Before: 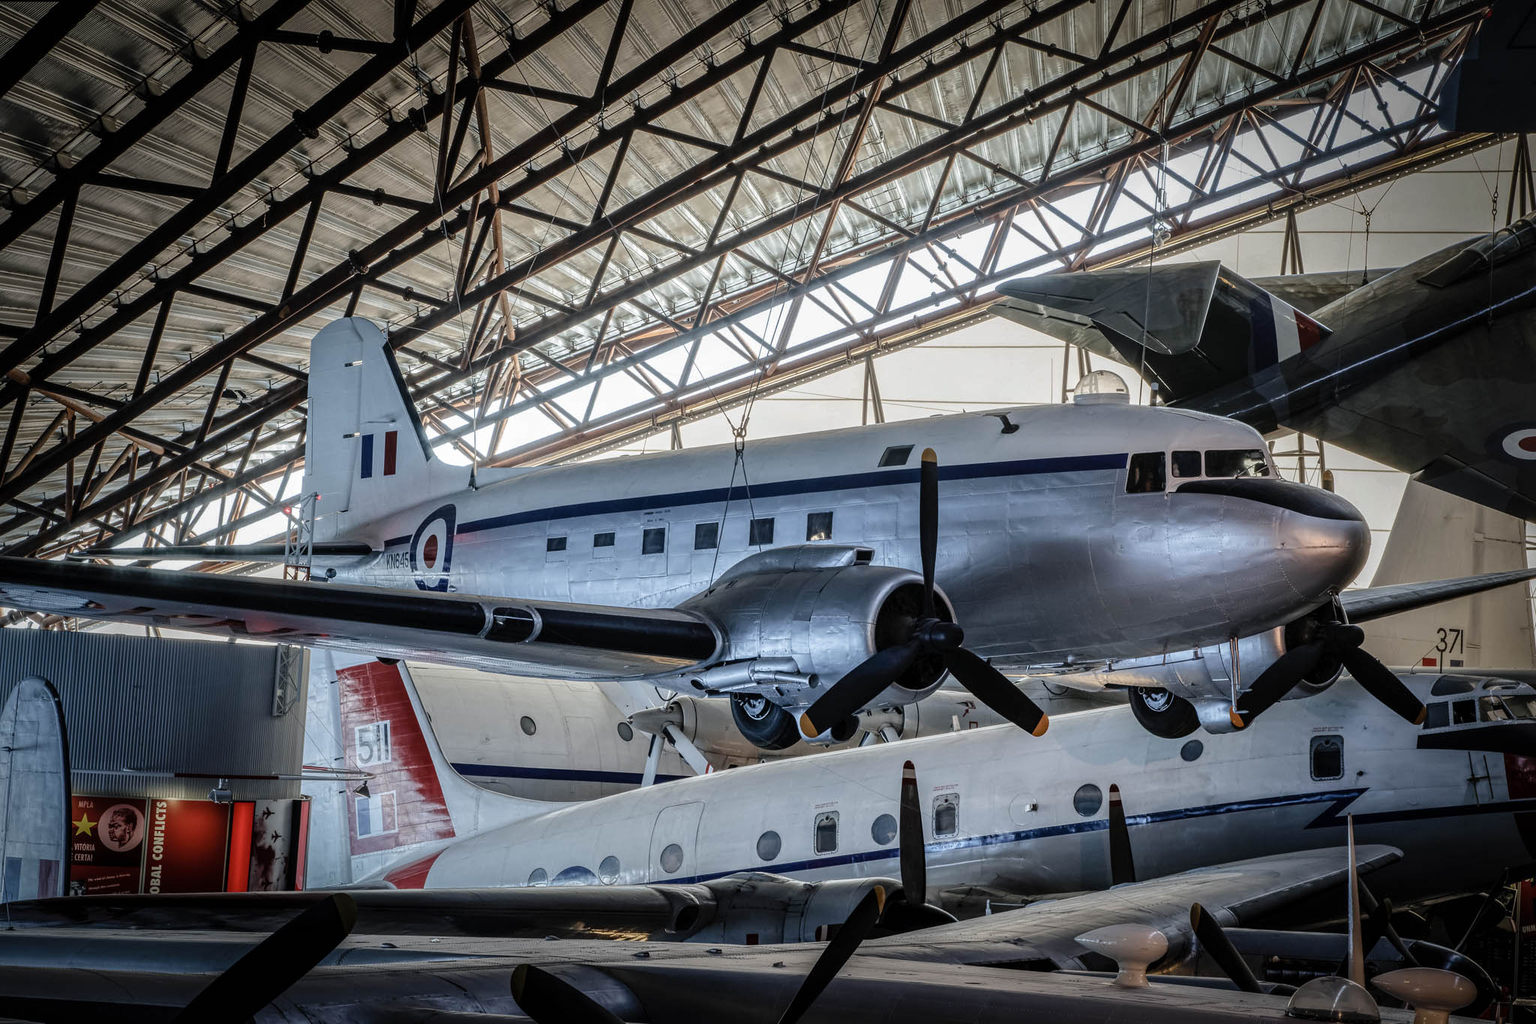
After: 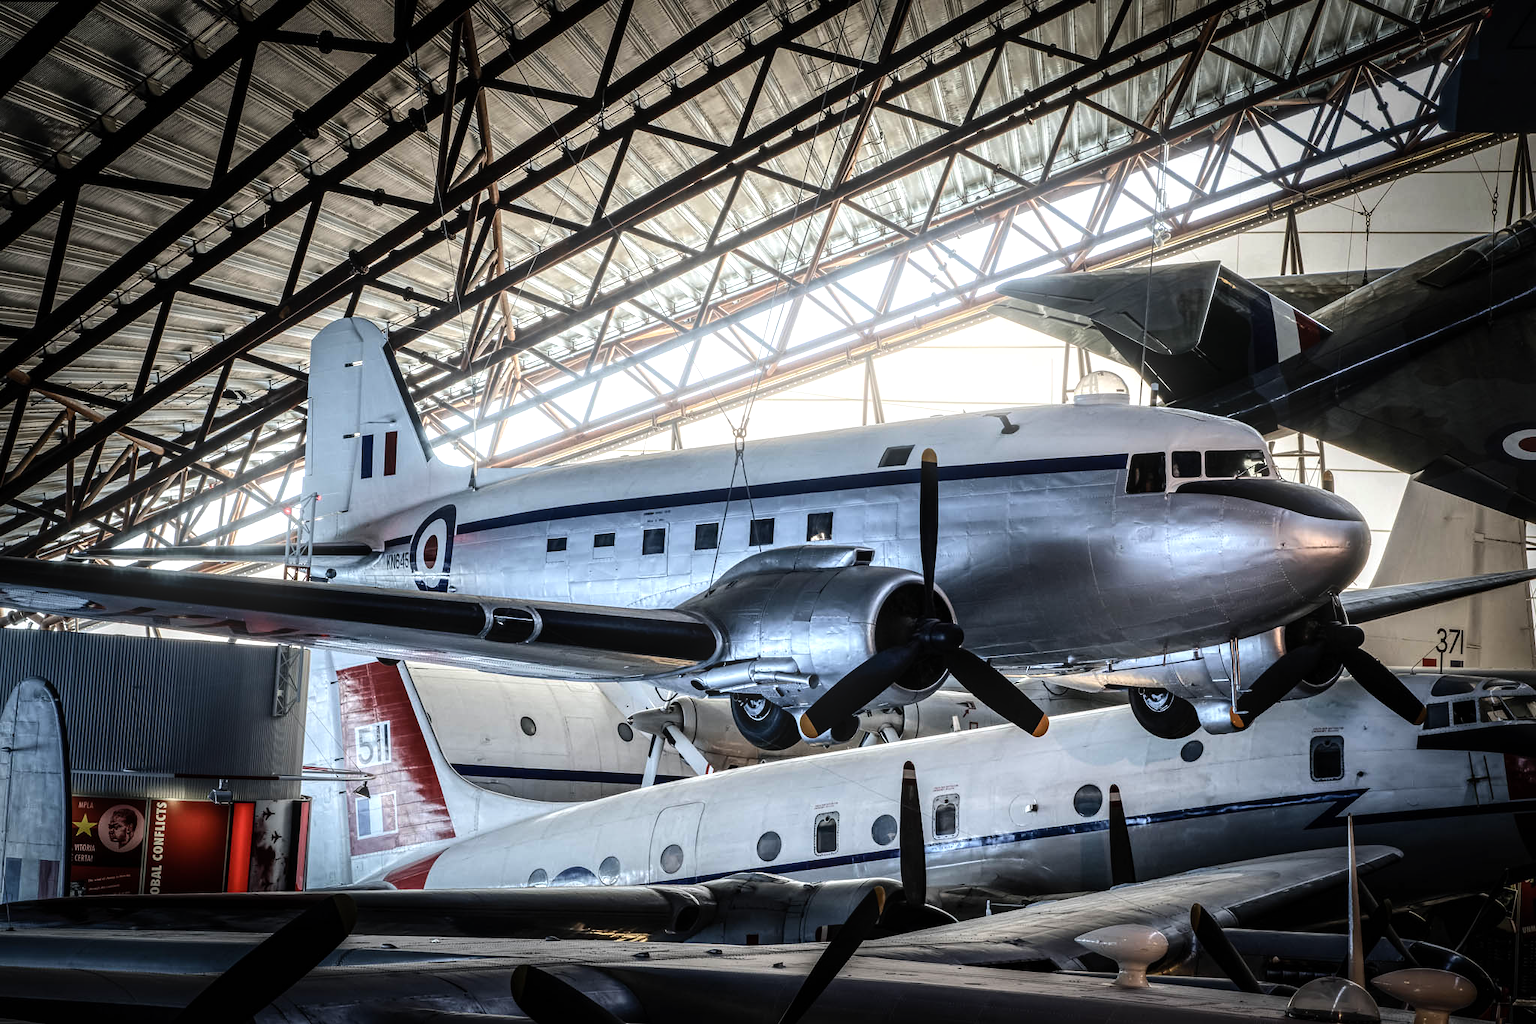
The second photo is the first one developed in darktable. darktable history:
tone equalizer: -8 EV -0.75 EV, -7 EV -0.7 EV, -6 EV -0.6 EV, -5 EV -0.4 EV, -3 EV 0.4 EV, -2 EV 0.6 EV, -1 EV 0.7 EV, +0 EV 0.75 EV, edges refinement/feathering 500, mask exposure compensation -1.57 EV, preserve details no
bloom: size 9%, threshold 100%, strength 7%
